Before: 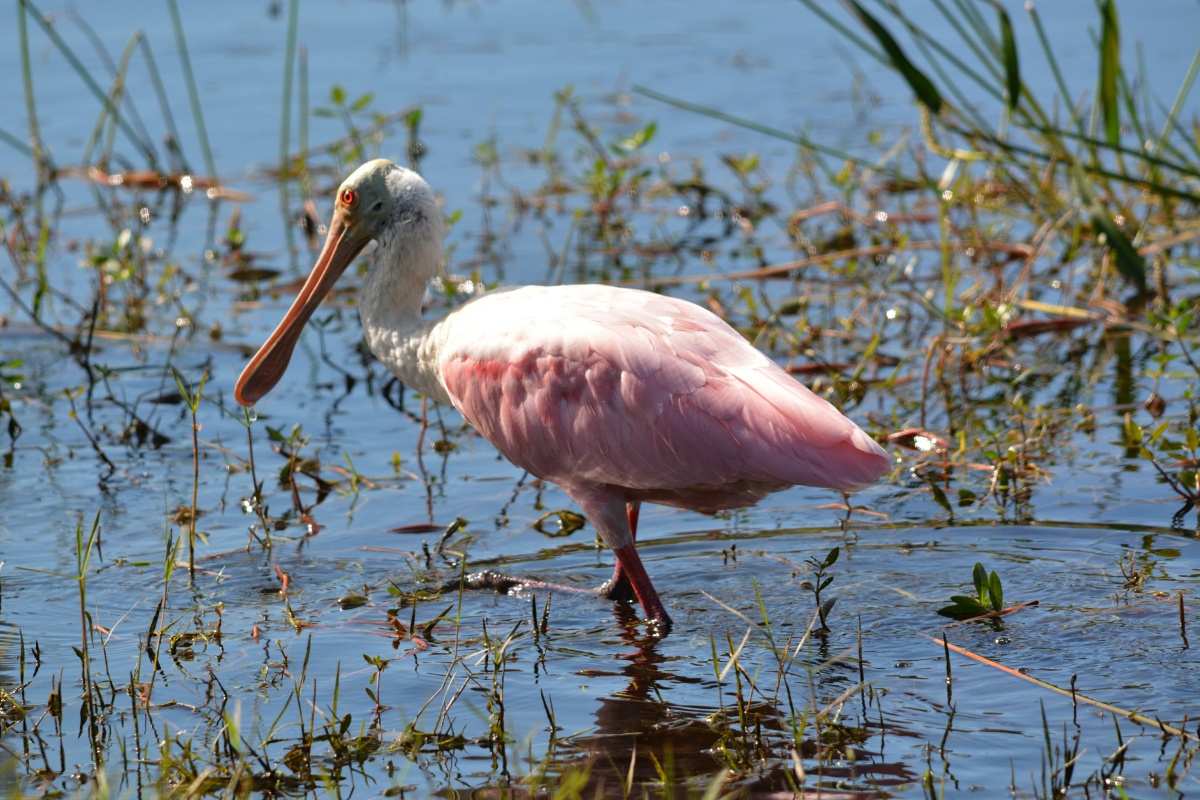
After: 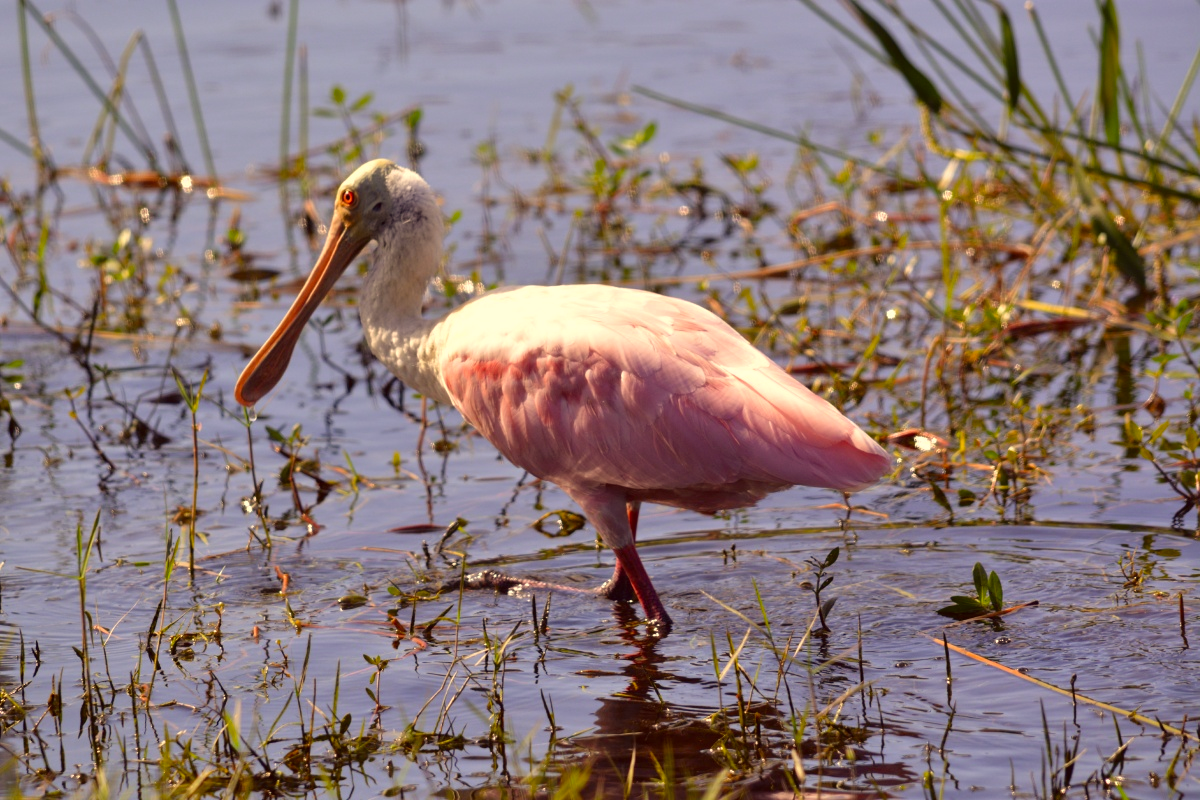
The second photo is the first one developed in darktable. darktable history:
color correction: highlights a* -0.482, highlights b* 40, shadows a* 9.8, shadows b* -0.161
white balance: red 1.042, blue 1.17
local contrast: mode bilateral grid, contrast 20, coarseness 50, detail 102%, midtone range 0.2
